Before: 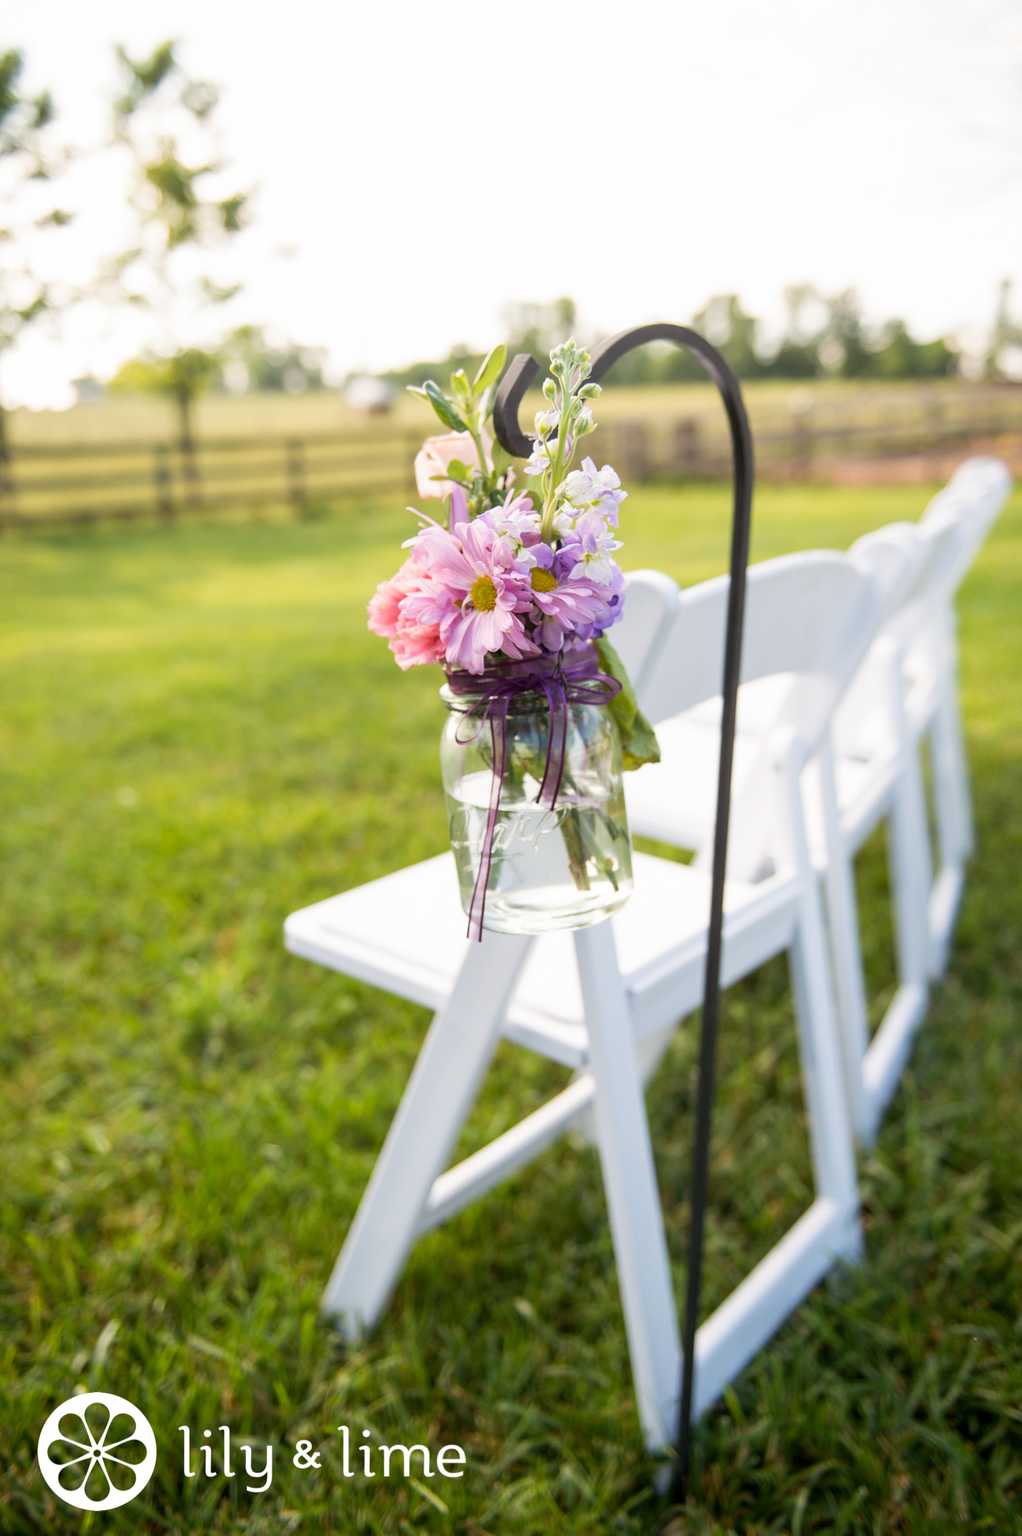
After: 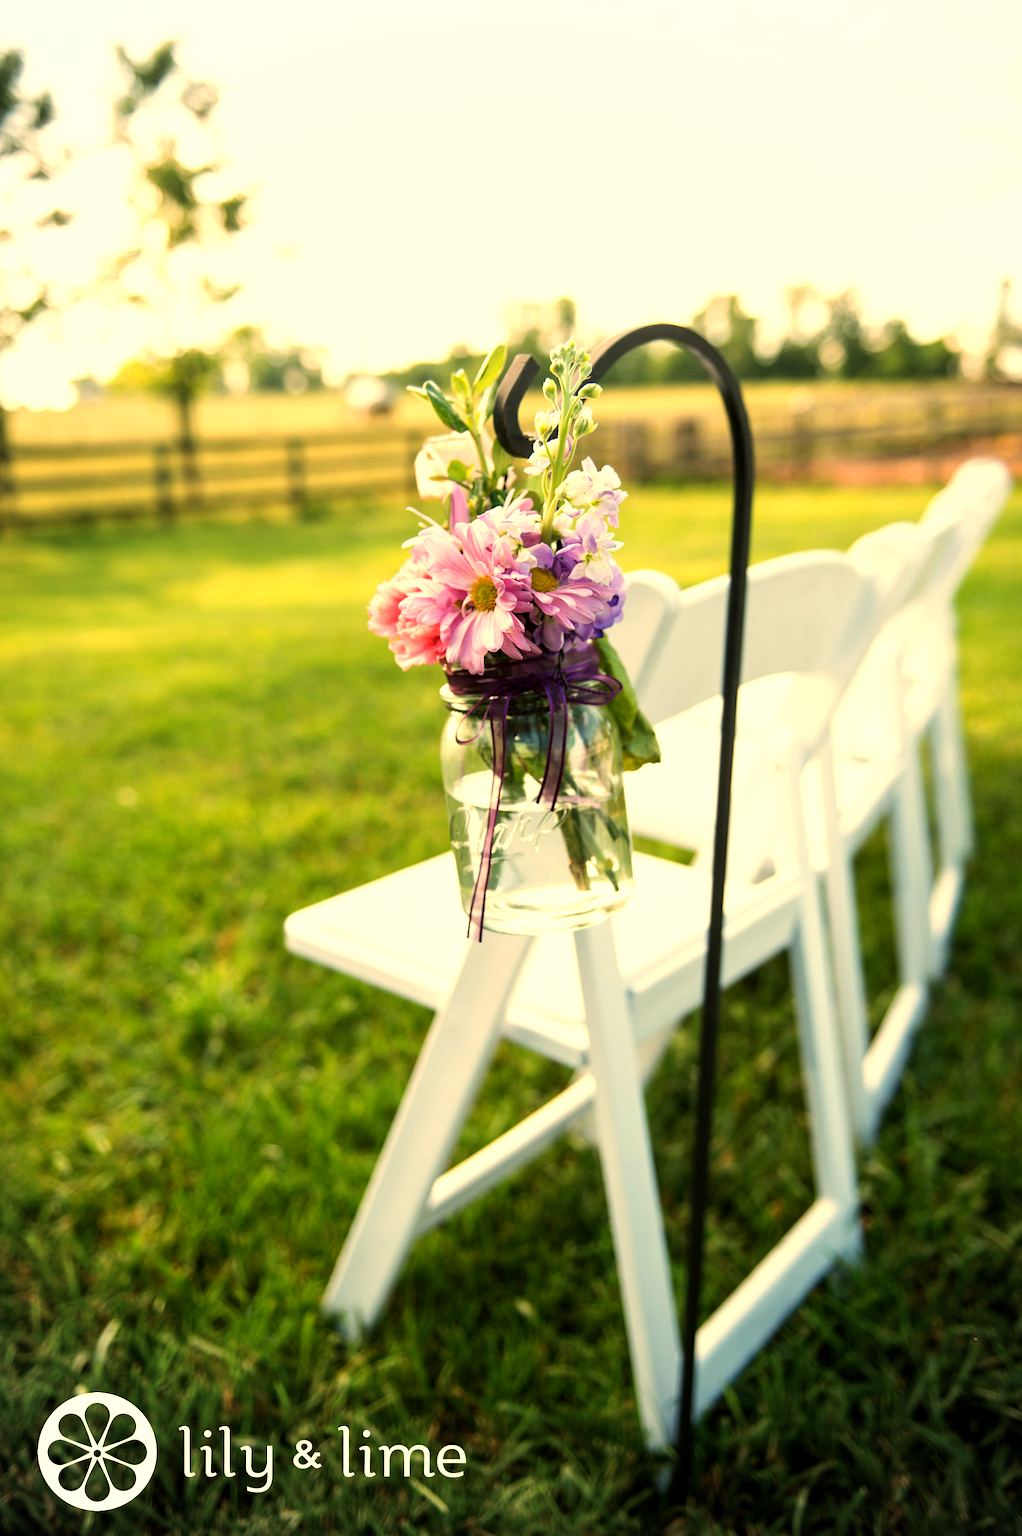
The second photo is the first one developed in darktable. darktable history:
color balance: mode lift, gamma, gain (sRGB), lift [1.014, 0.966, 0.918, 0.87], gamma [0.86, 0.734, 0.918, 0.976], gain [1.063, 1.13, 1.063, 0.86]
vignetting: brightness -0.167
white balance: emerald 1
